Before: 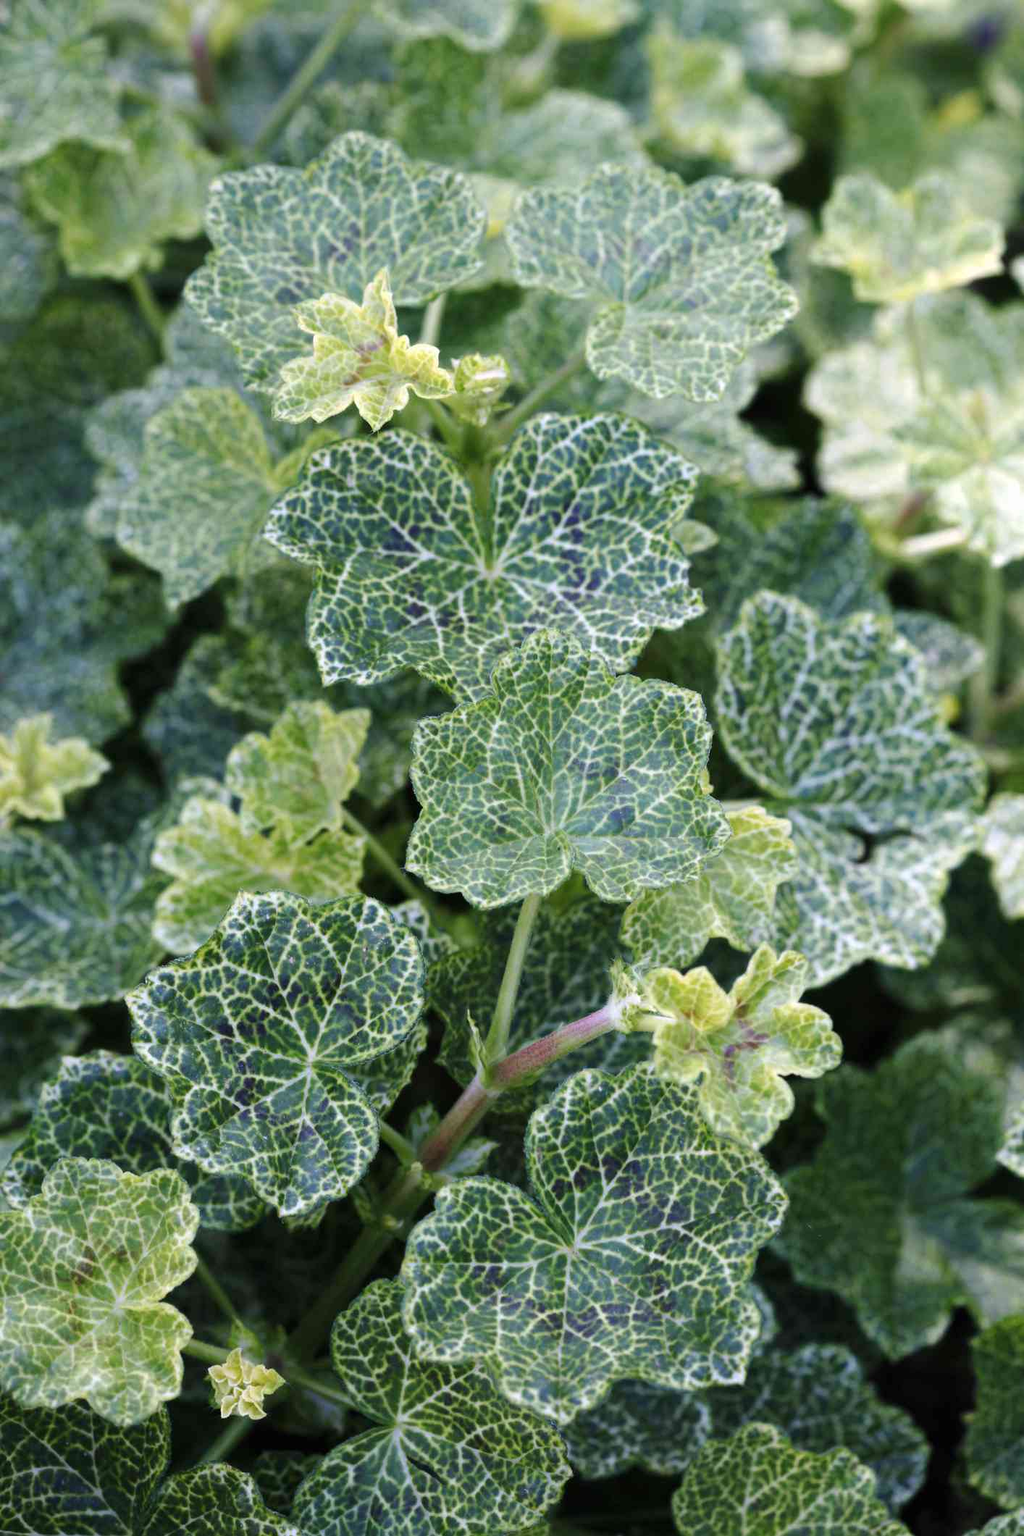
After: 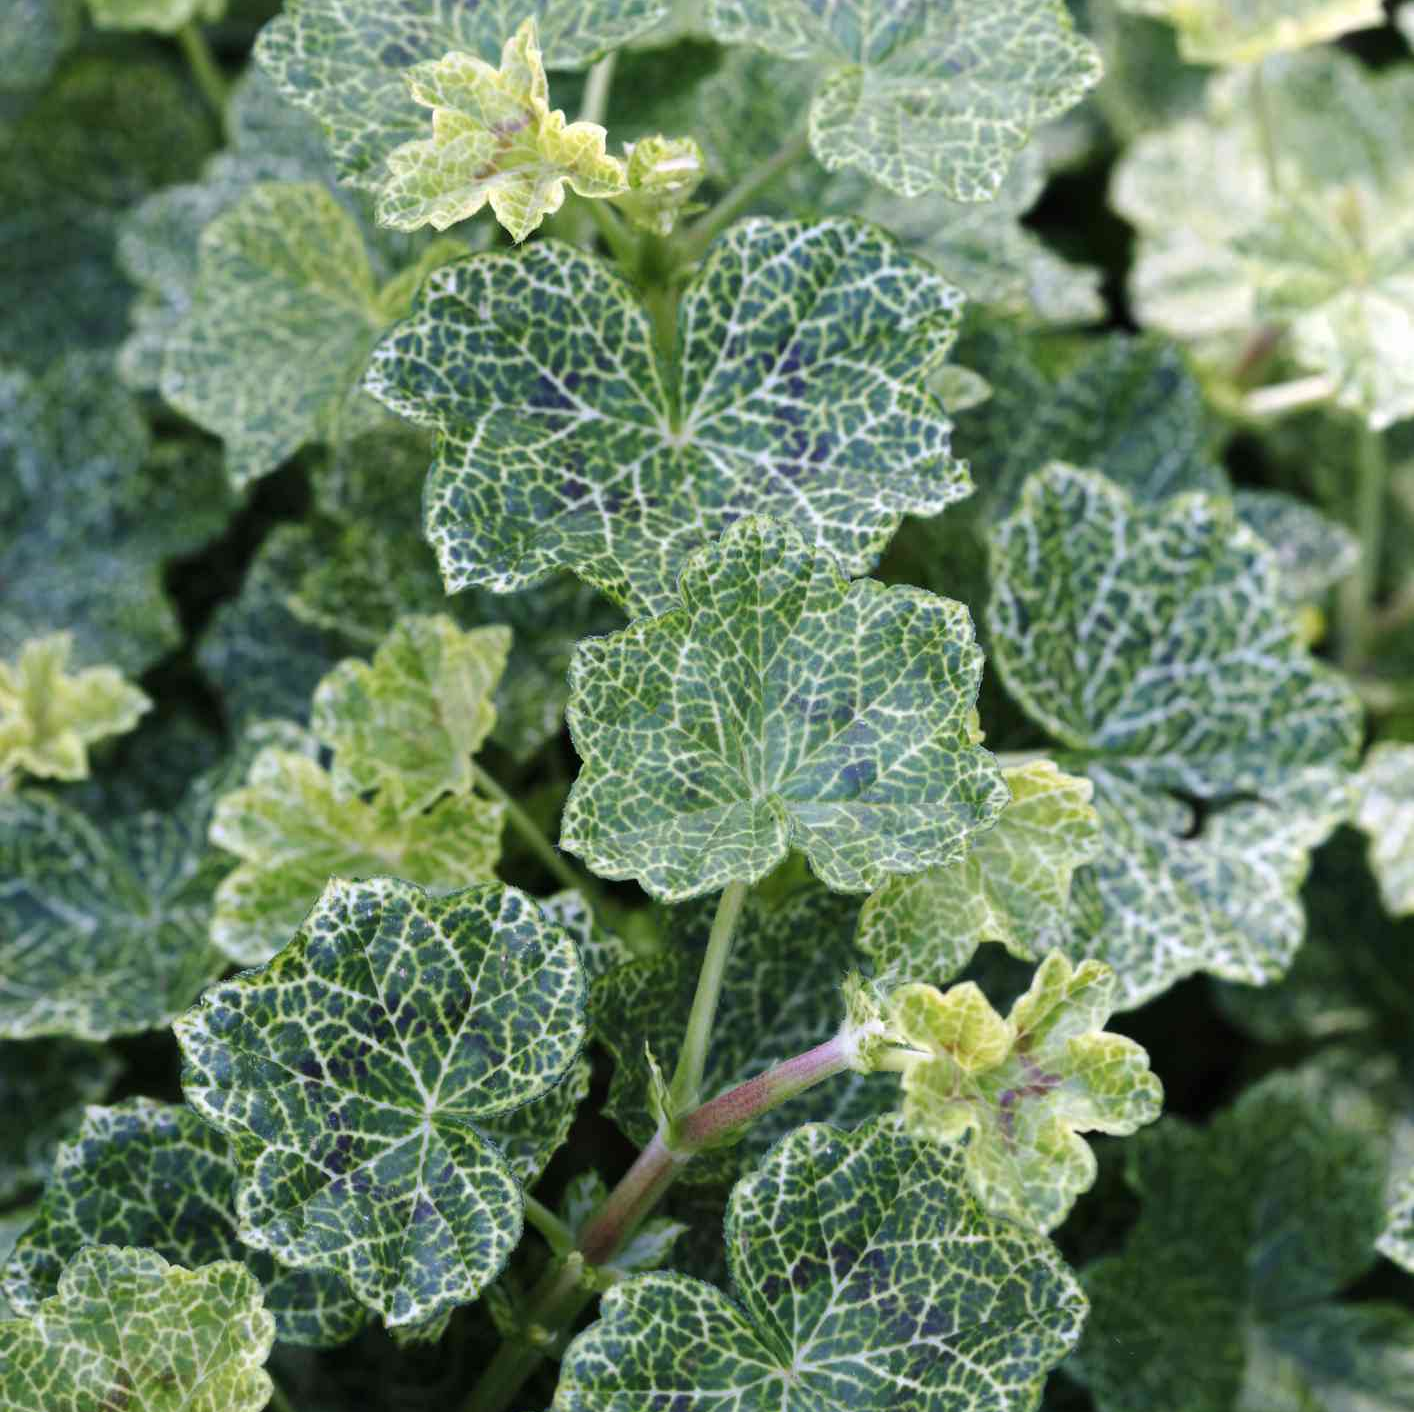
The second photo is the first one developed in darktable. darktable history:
crop: top 16.645%, bottom 16.753%
